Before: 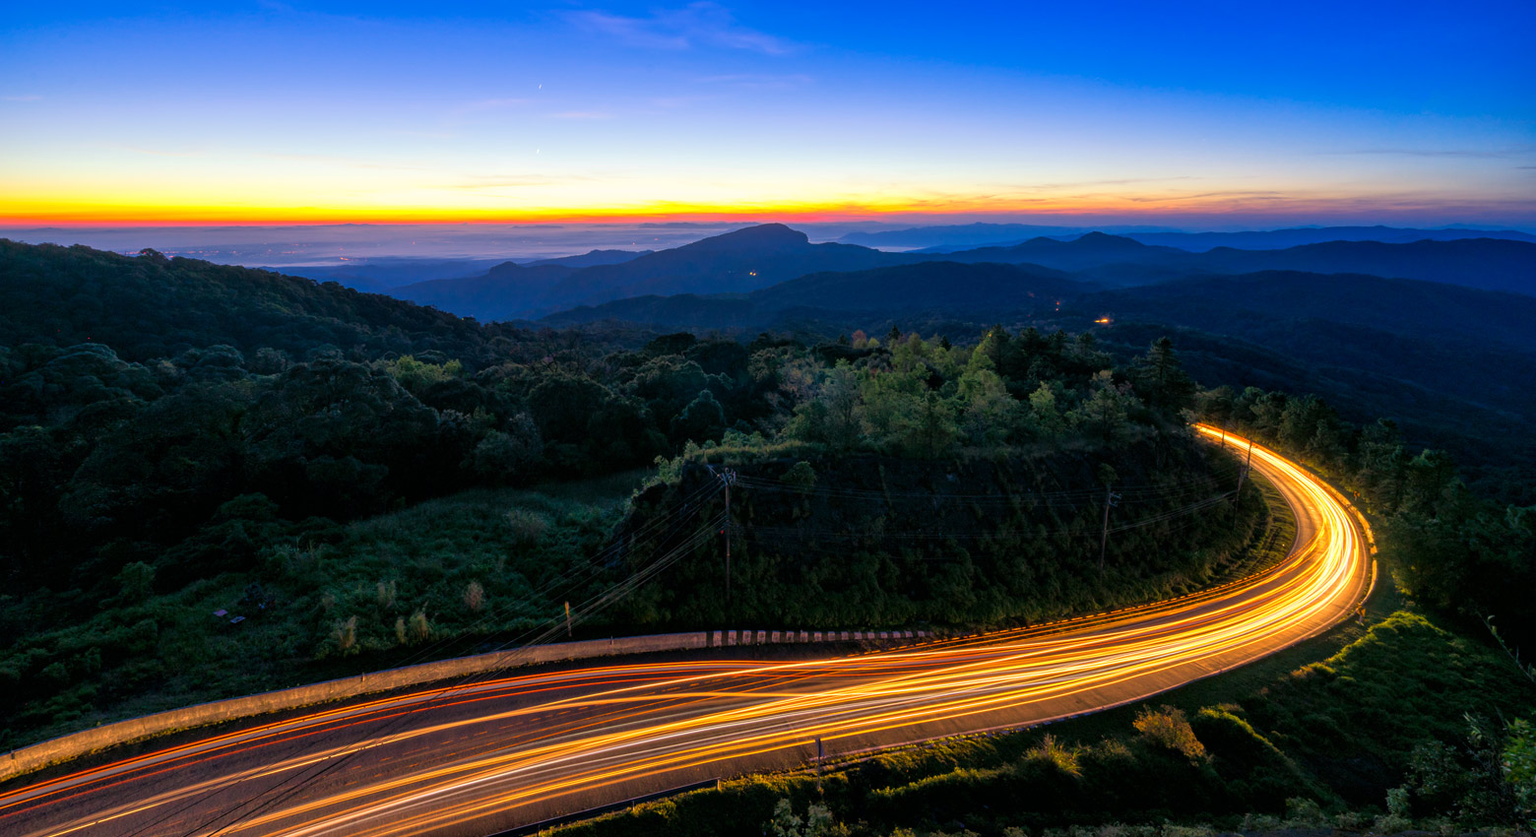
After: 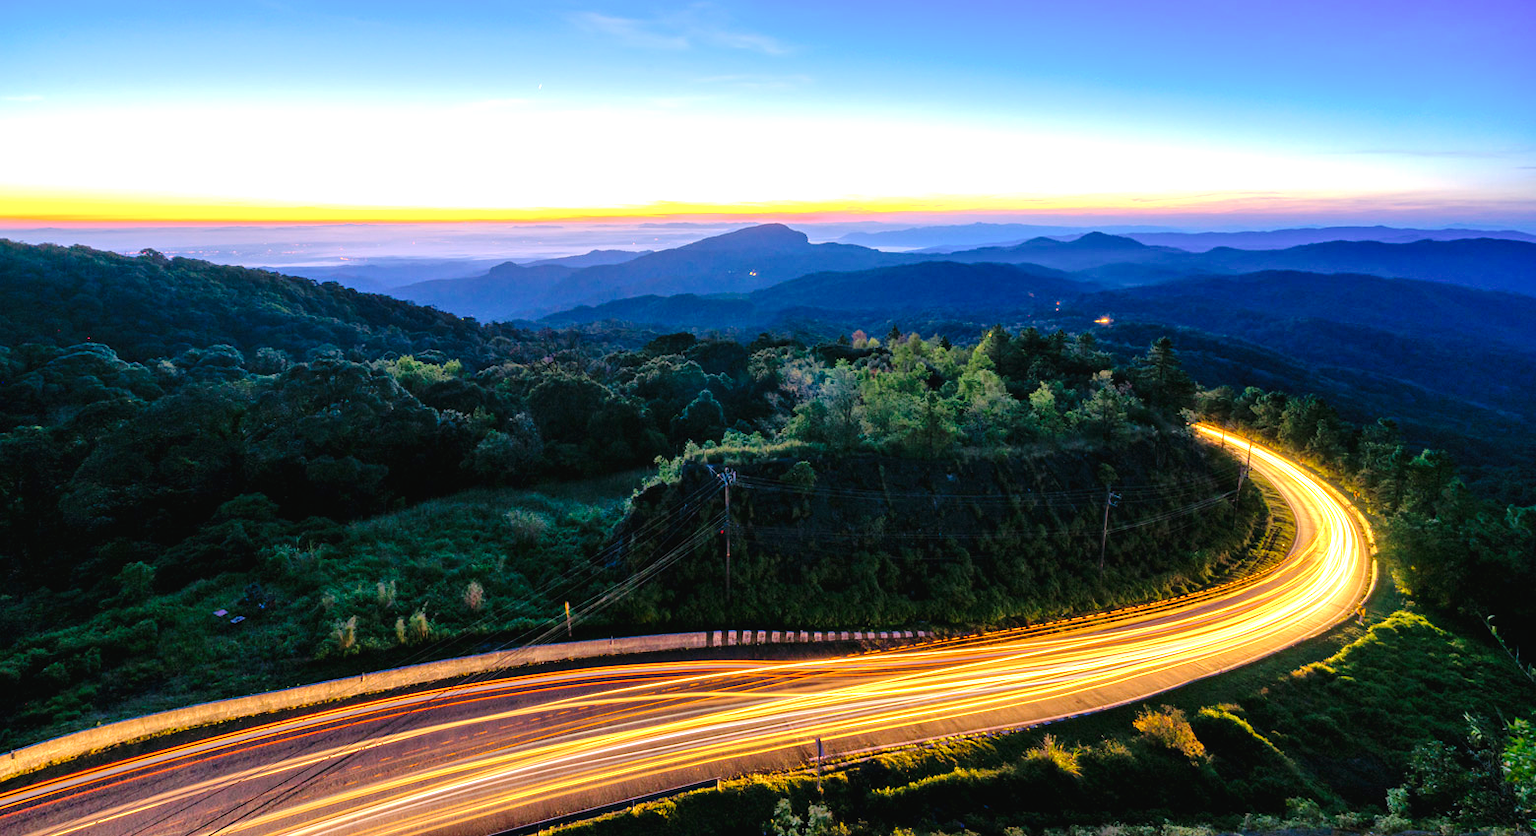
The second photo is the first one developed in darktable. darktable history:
exposure: black level correction 0, exposure 1.2 EV, compensate exposure bias true, compensate highlight preservation false
tone curve: curves: ch0 [(0, 0) (0.003, 0.02) (0.011, 0.023) (0.025, 0.028) (0.044, 0.045) (0.069, 0.063) (0.1, 0.09) (0.136, 0.122) (0.177, 0.166) (0.224, 0.223) (0.277, 0.297) (0.335, 0.384) (0.399, 0.461) (0.468, 0.549) (0.543, 0.632) (0.623, 0.705) (0.709, 0.772) (0.801, 0.844) (0.898, 0.91) (1, 1)], preserve colors none
